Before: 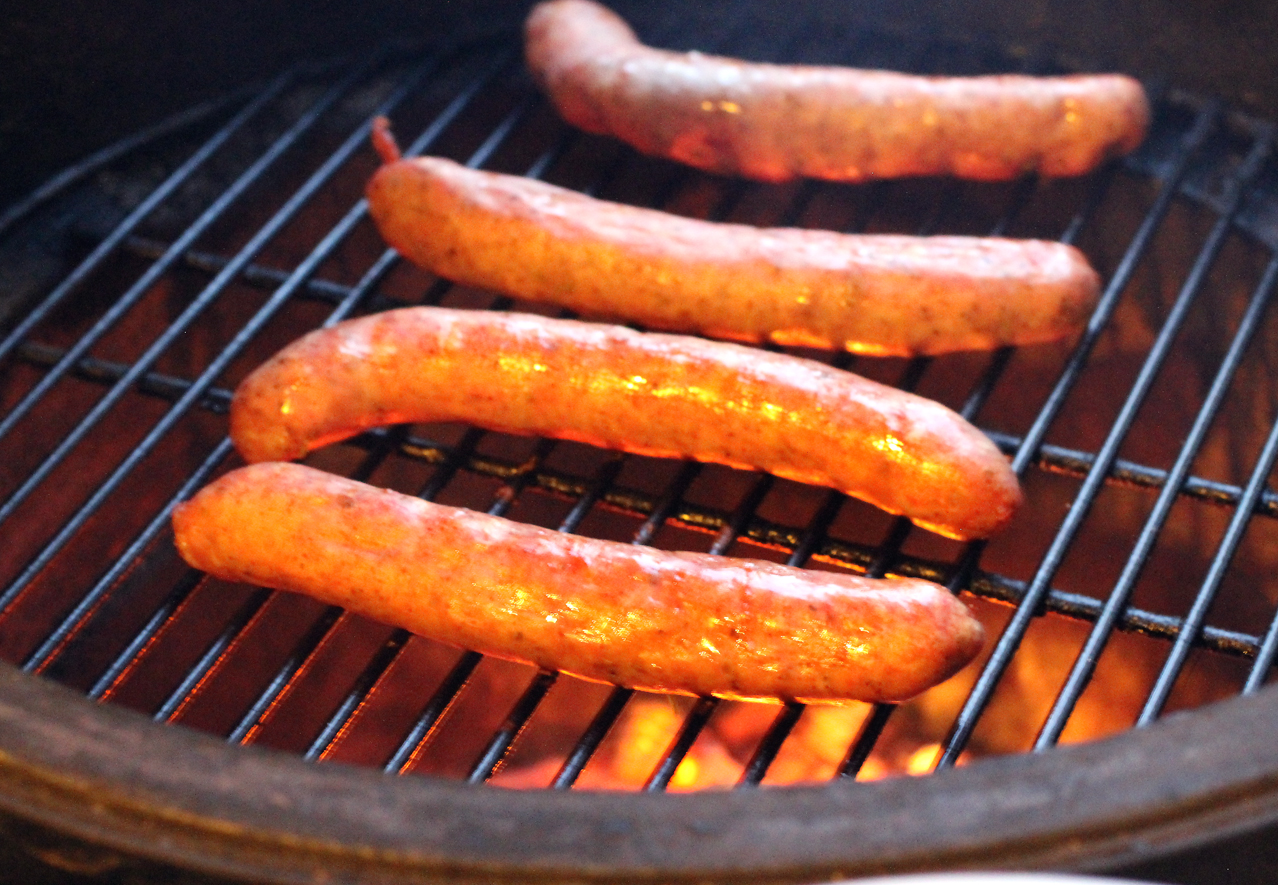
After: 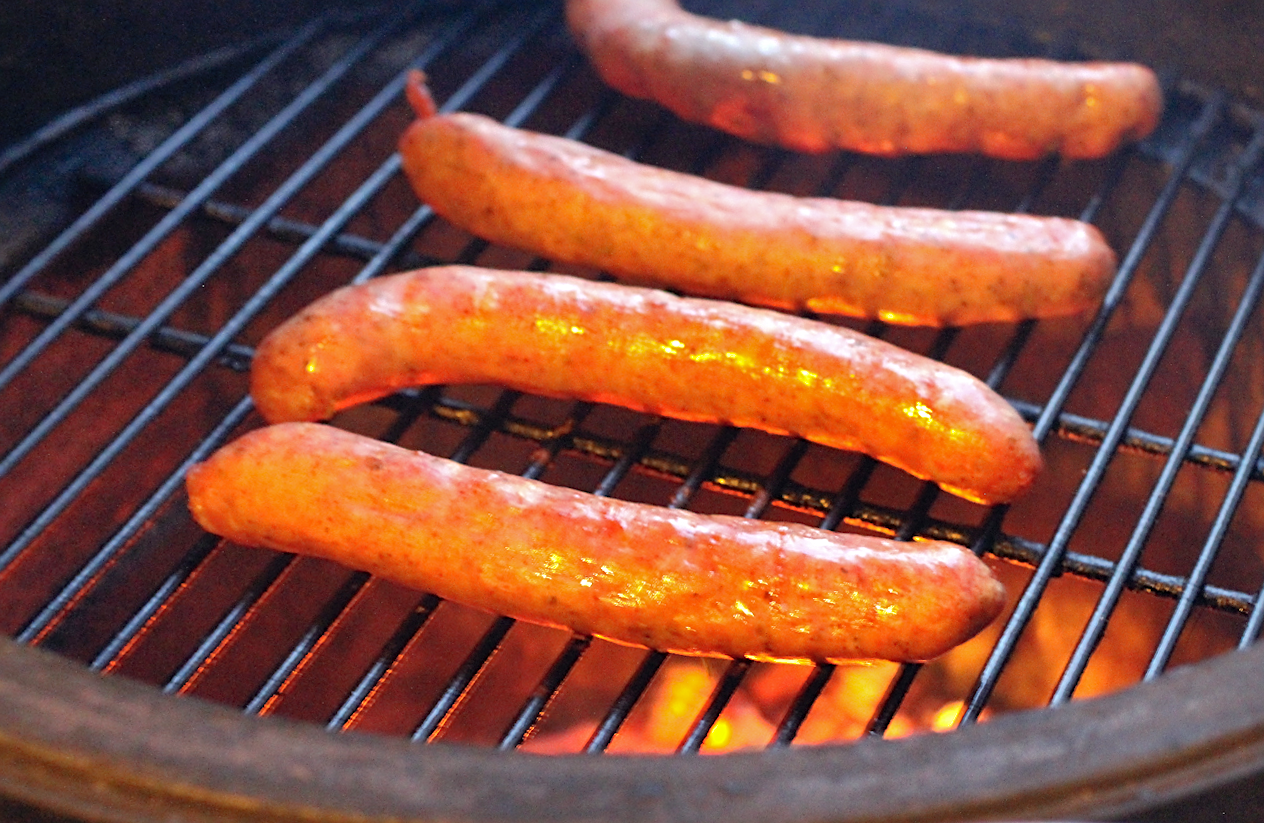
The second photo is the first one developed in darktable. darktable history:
rotate and perspective: rotation 0.679°, lens shift (horizontal) 0.136, crop left 0.009, crop right 0.991, crop top 0.078, crop bottom 0.95
shadows and highlights: on, module defaults
sharpen: on, module defaults
